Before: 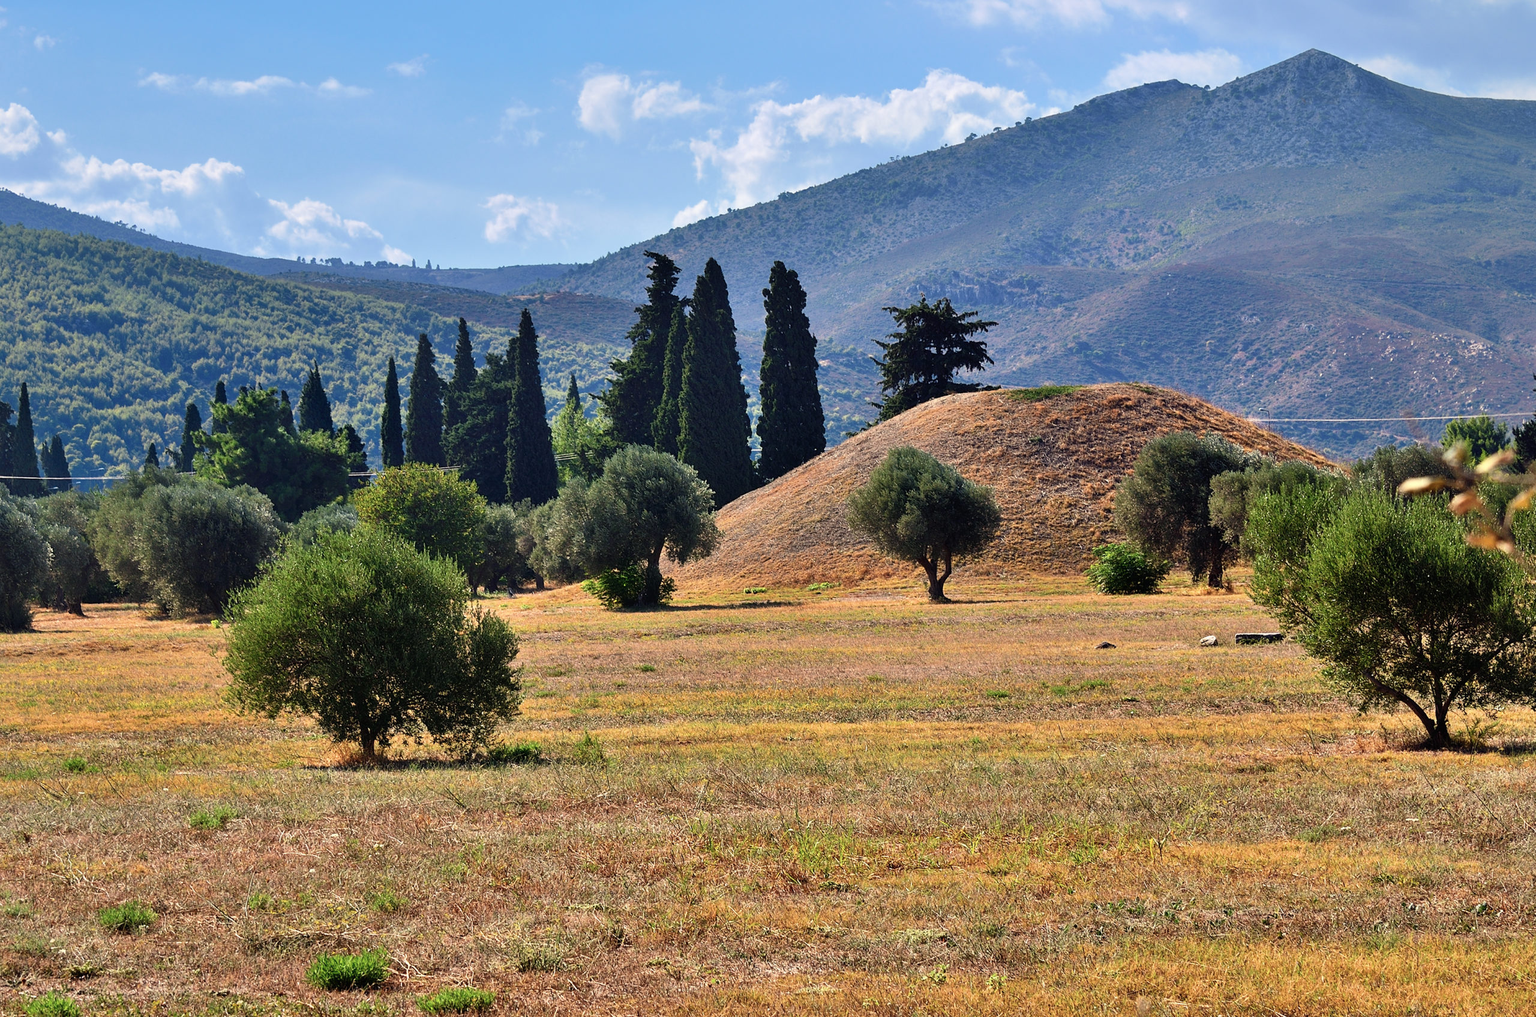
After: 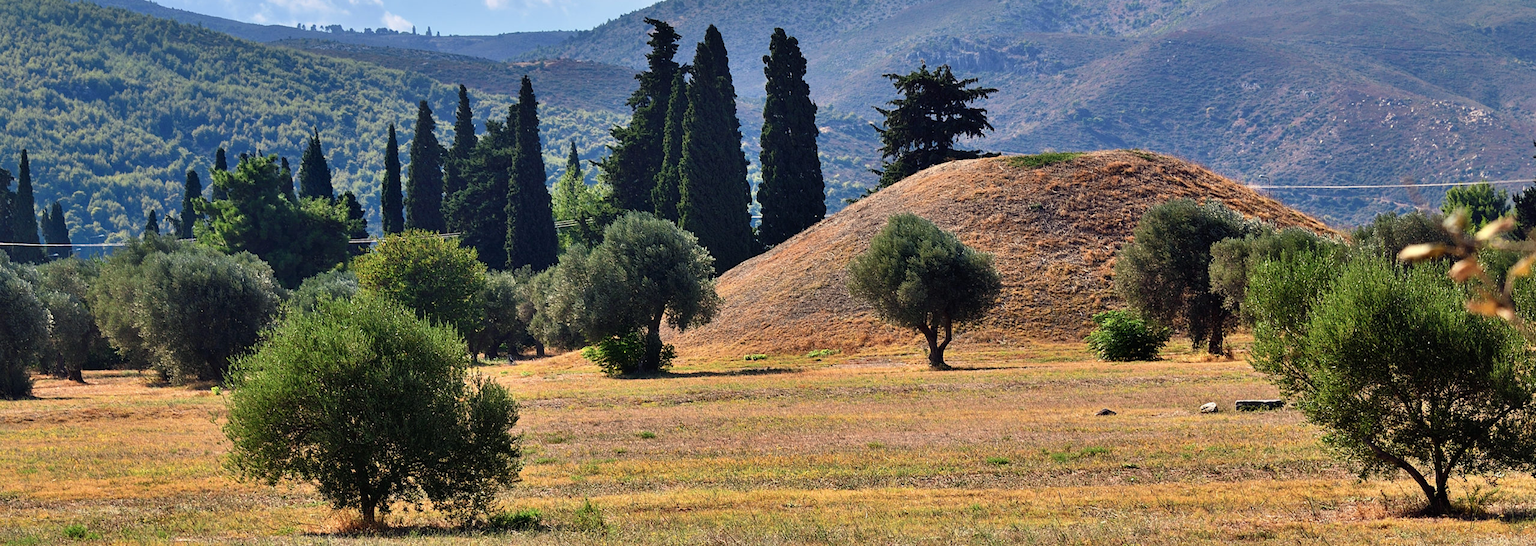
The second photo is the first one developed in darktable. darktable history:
crop and rotate: top 23%, bottom 23.285%
